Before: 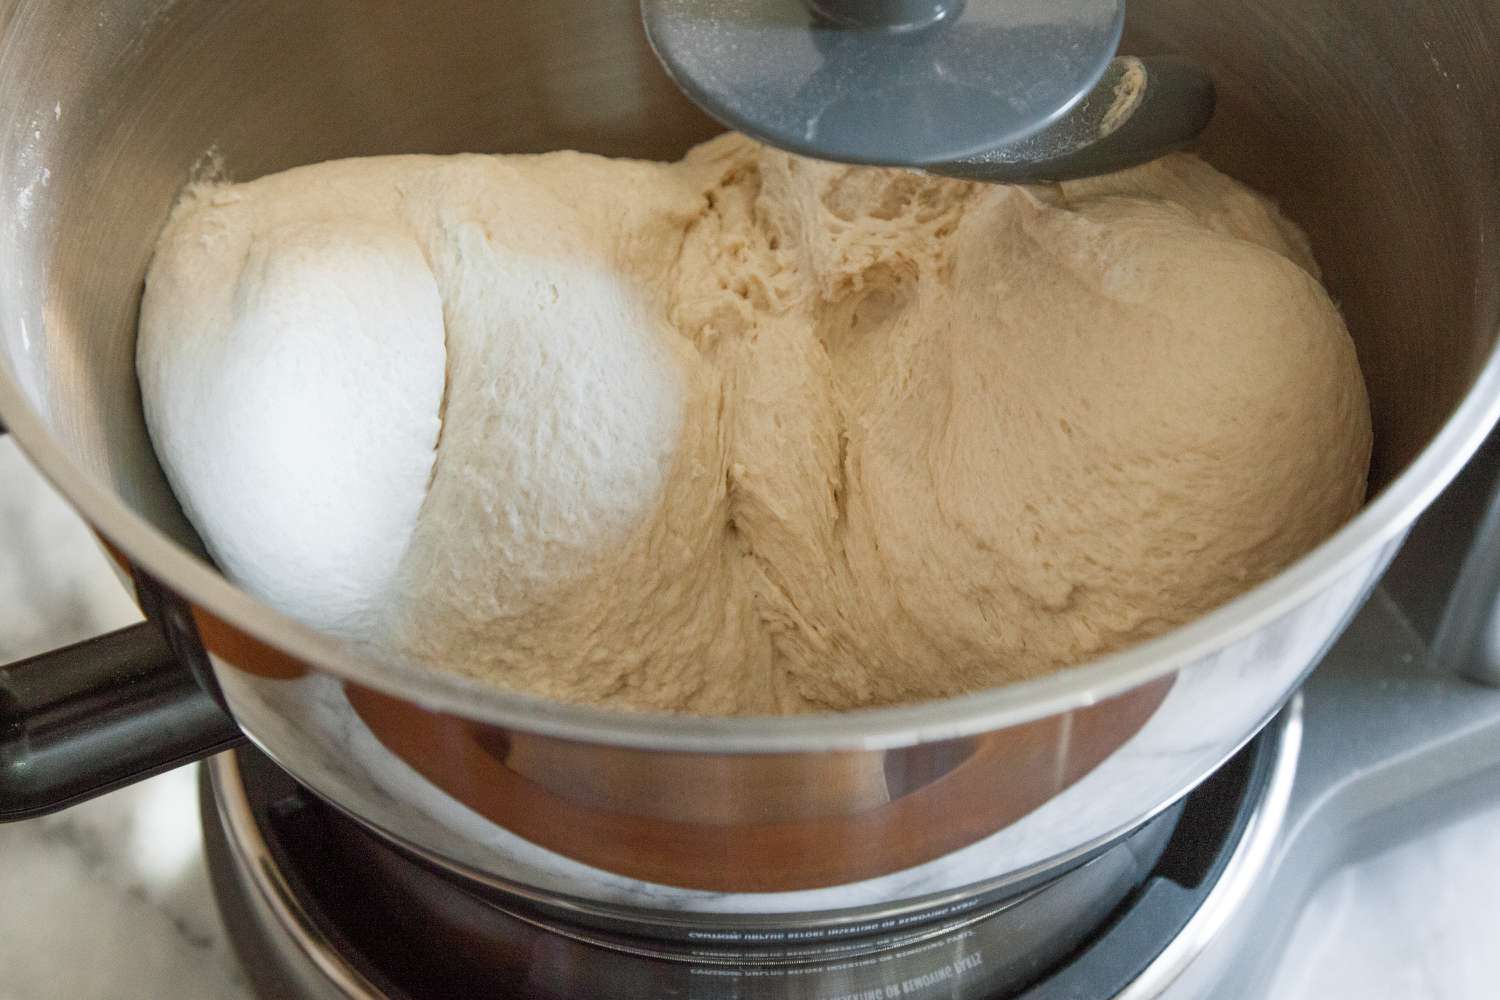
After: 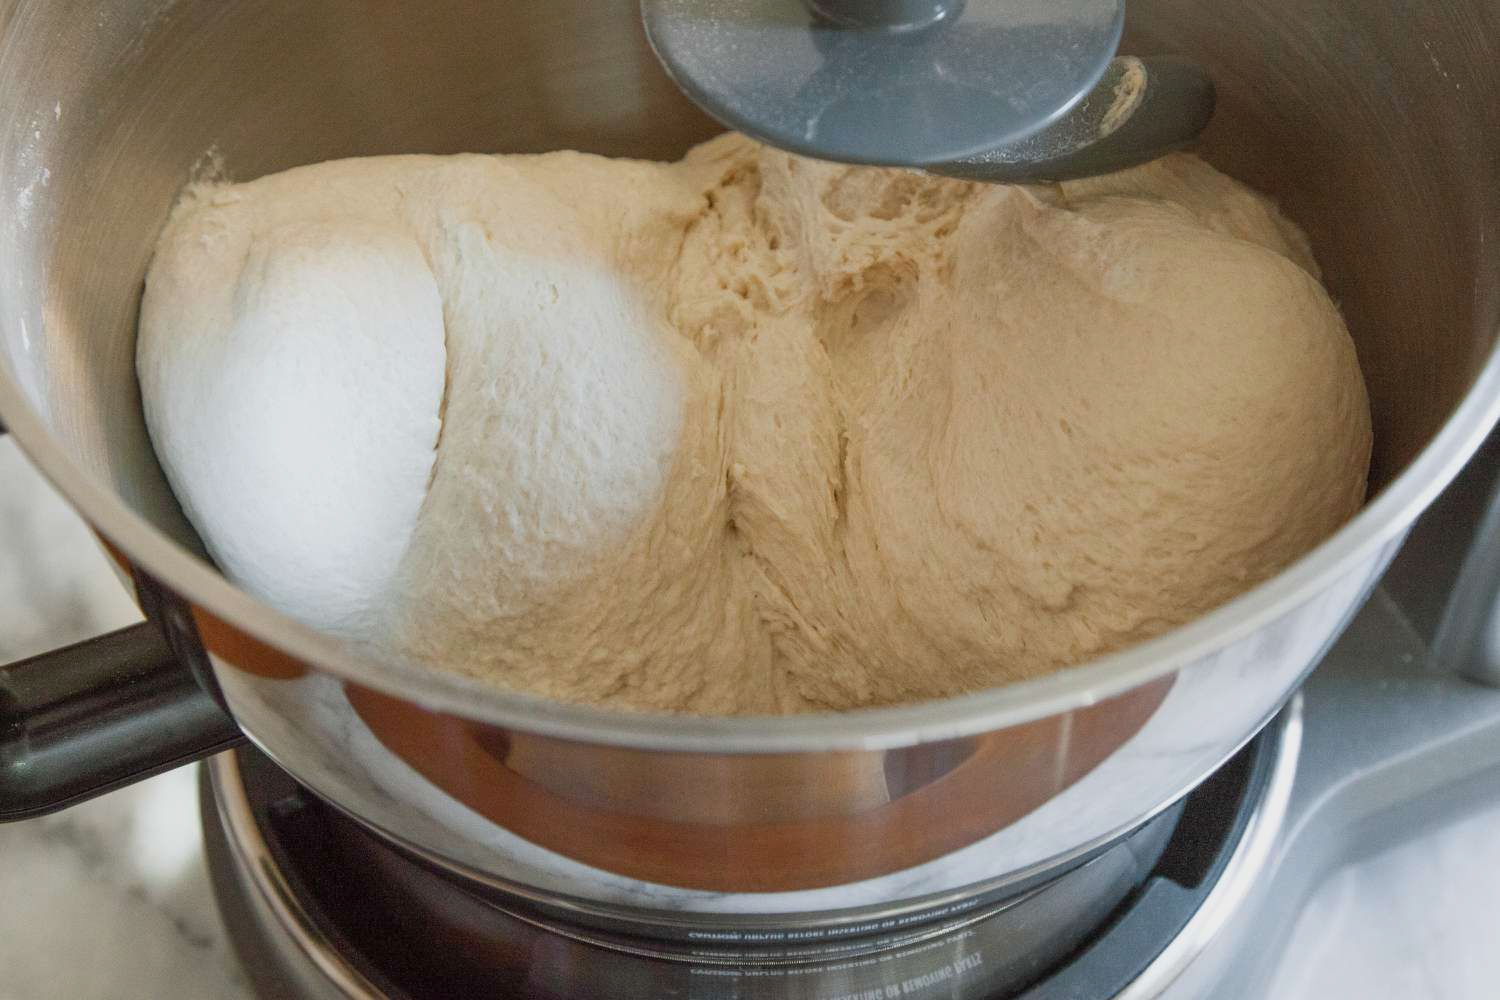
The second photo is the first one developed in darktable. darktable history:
color balance rgb: perceptual saturation grading › global saturation 0.266%, contrast -10.473%
shadows and highlights: radius 329.24, shadows 55.1, highlights -98.35, compress 94.6%, soften with gaussian
